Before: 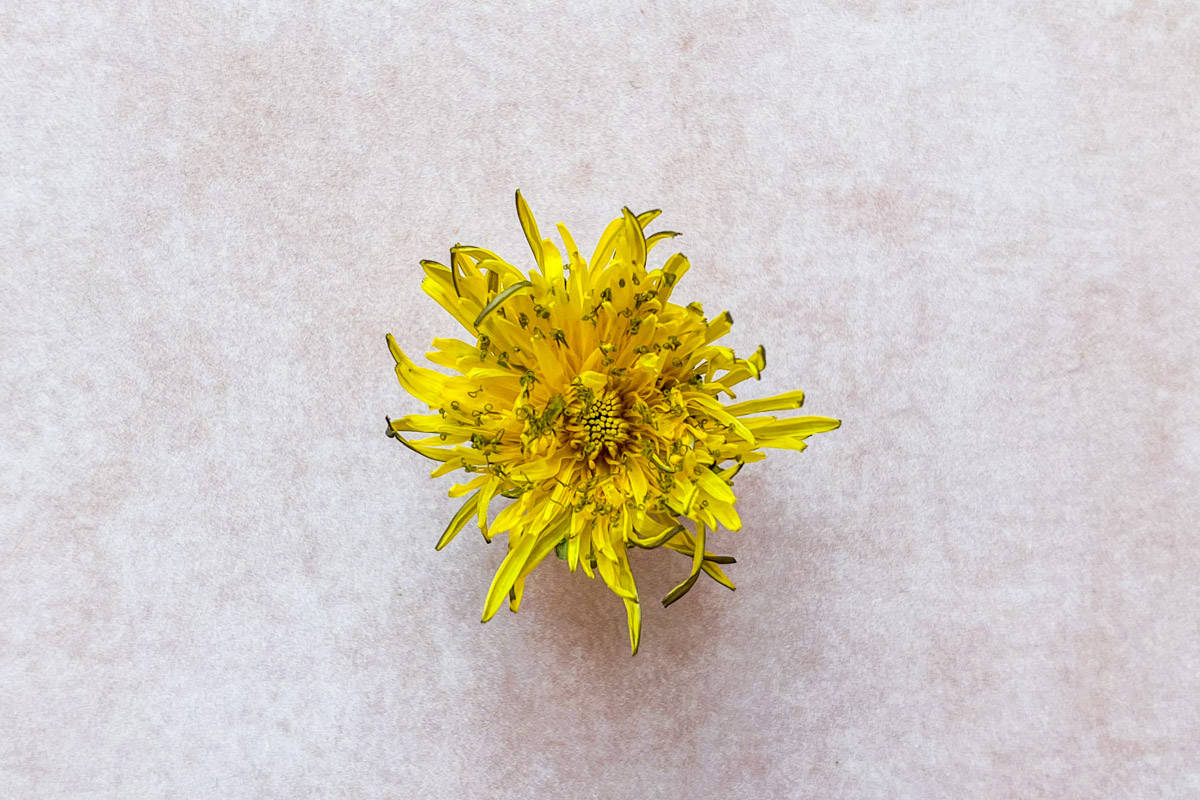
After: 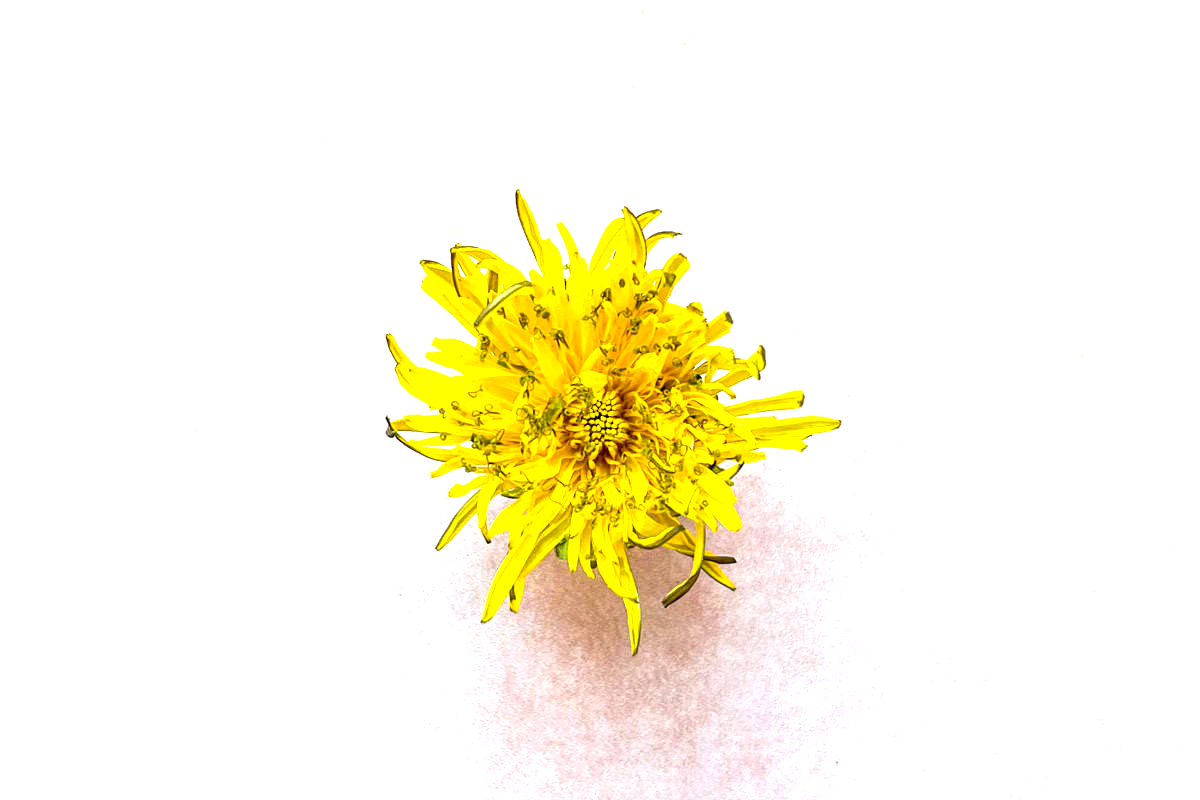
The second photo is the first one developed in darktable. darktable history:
exposure: black level correction 0, exposure 1.1 EV, compensate highlight preservation false
contrast brightness saturation: saturation 0.13
